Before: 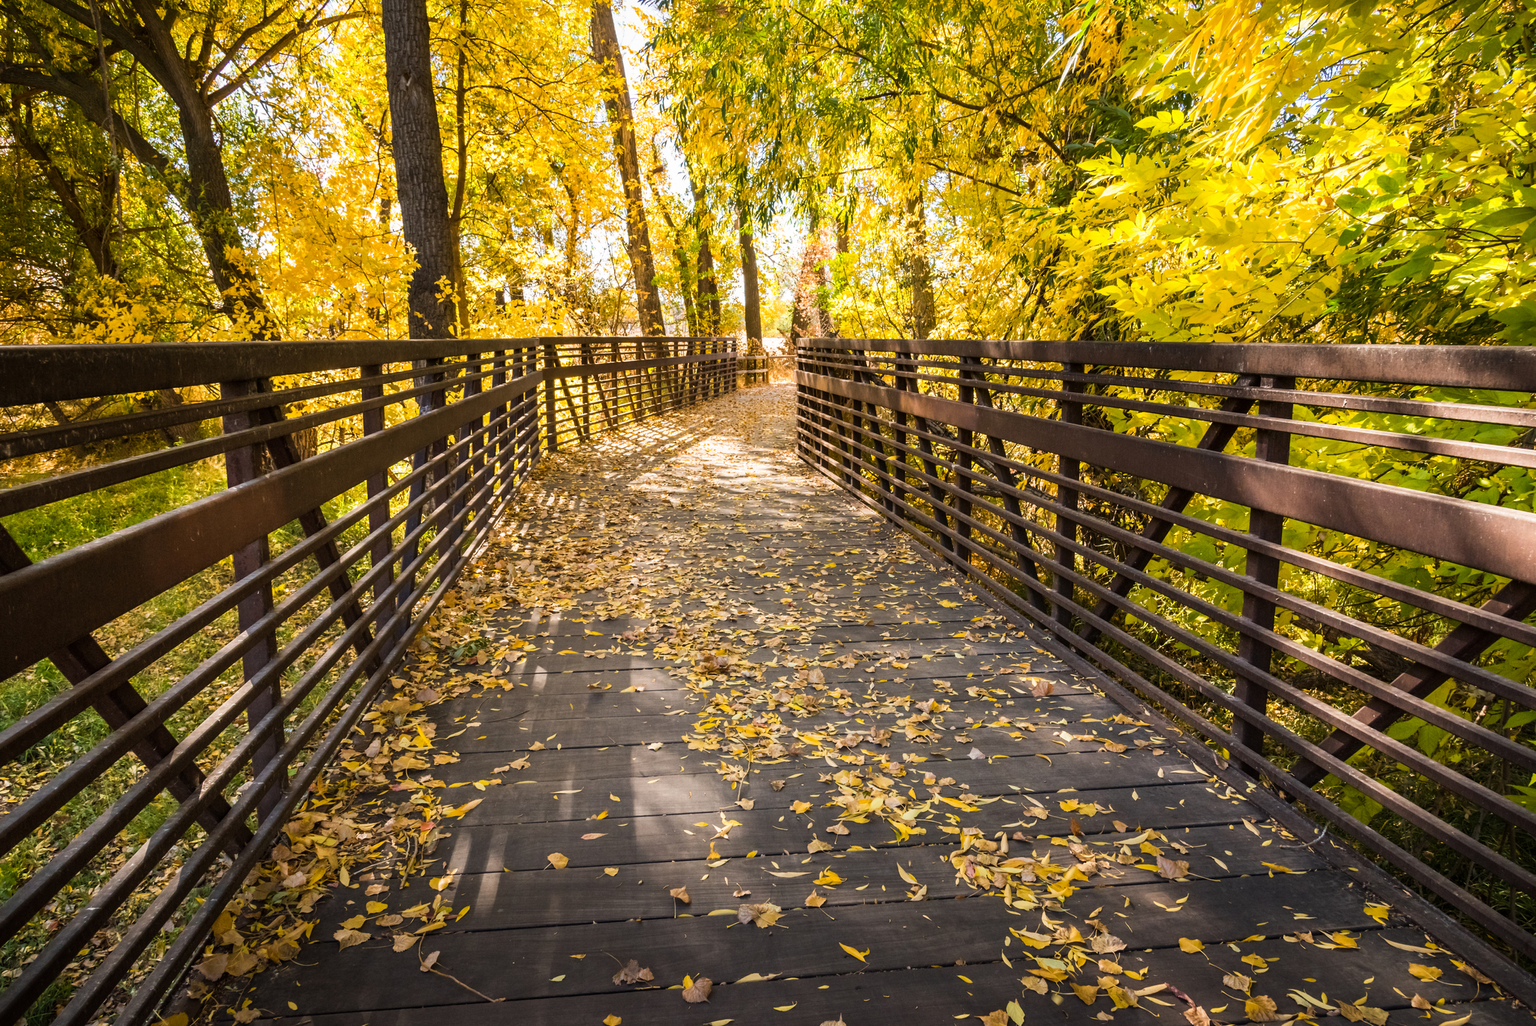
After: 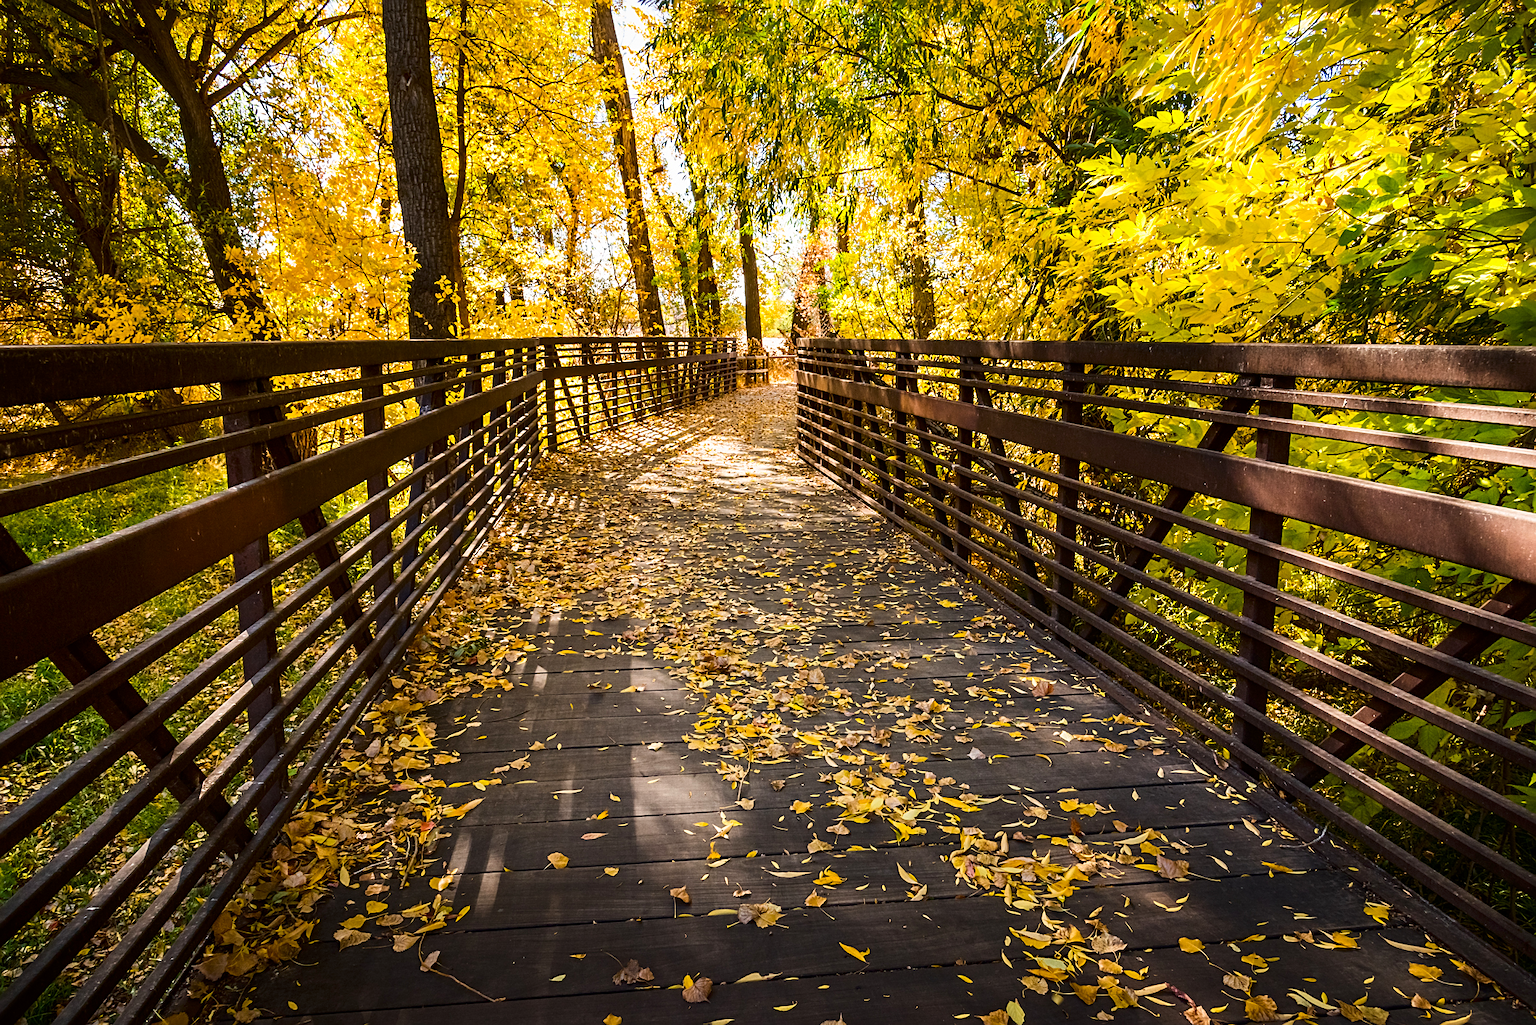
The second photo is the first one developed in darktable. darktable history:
sharpen: on, module defaults
contrast brightness saturation: contrast 0.122, brightness -0.115, saturation 0.205
